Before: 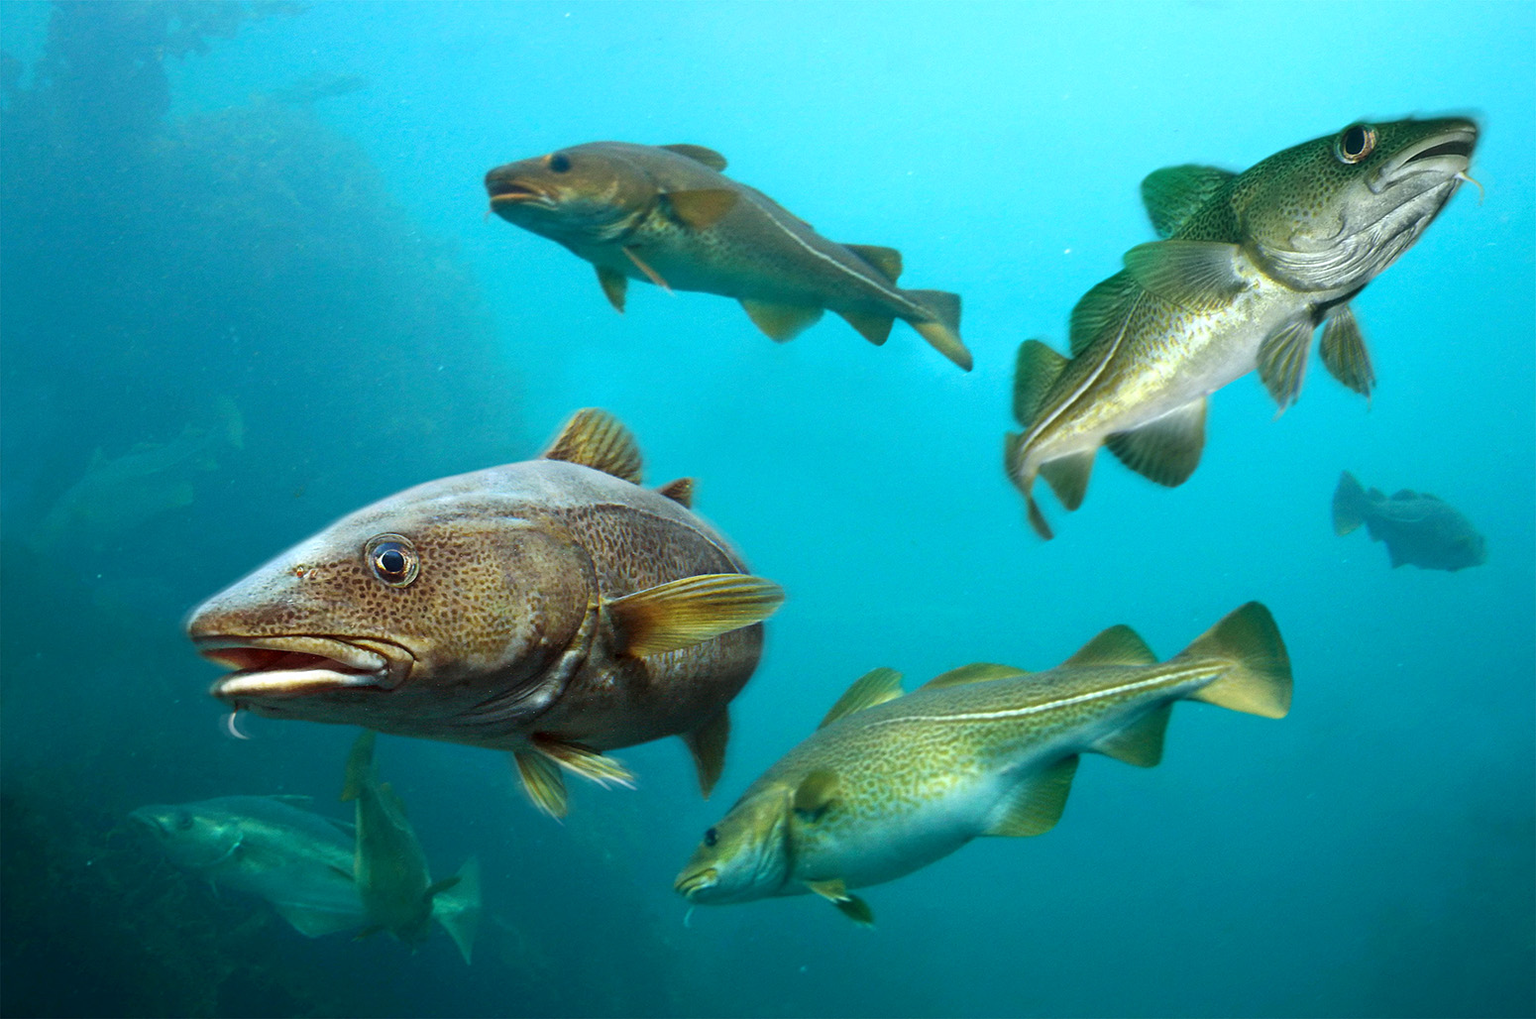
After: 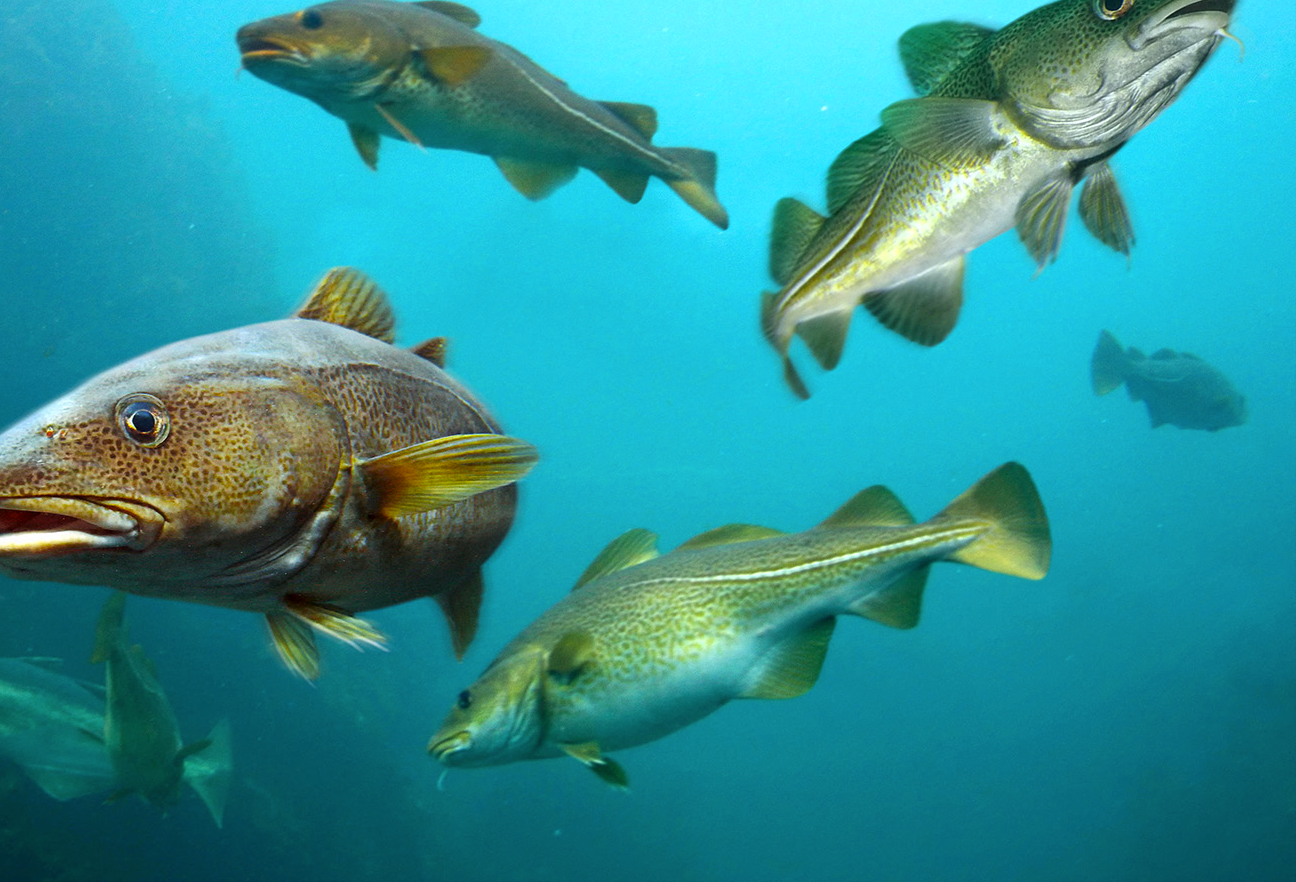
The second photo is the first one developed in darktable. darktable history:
crop: left 16.385%, top 14.13%
color zones: curves: ch0 [(0.224, 0.526) (0.75, 0.5)]; ch1 [(0.055, 0.526) (0.224, 0.761) (0.377, 0.526) (0.75, 0.5)]
